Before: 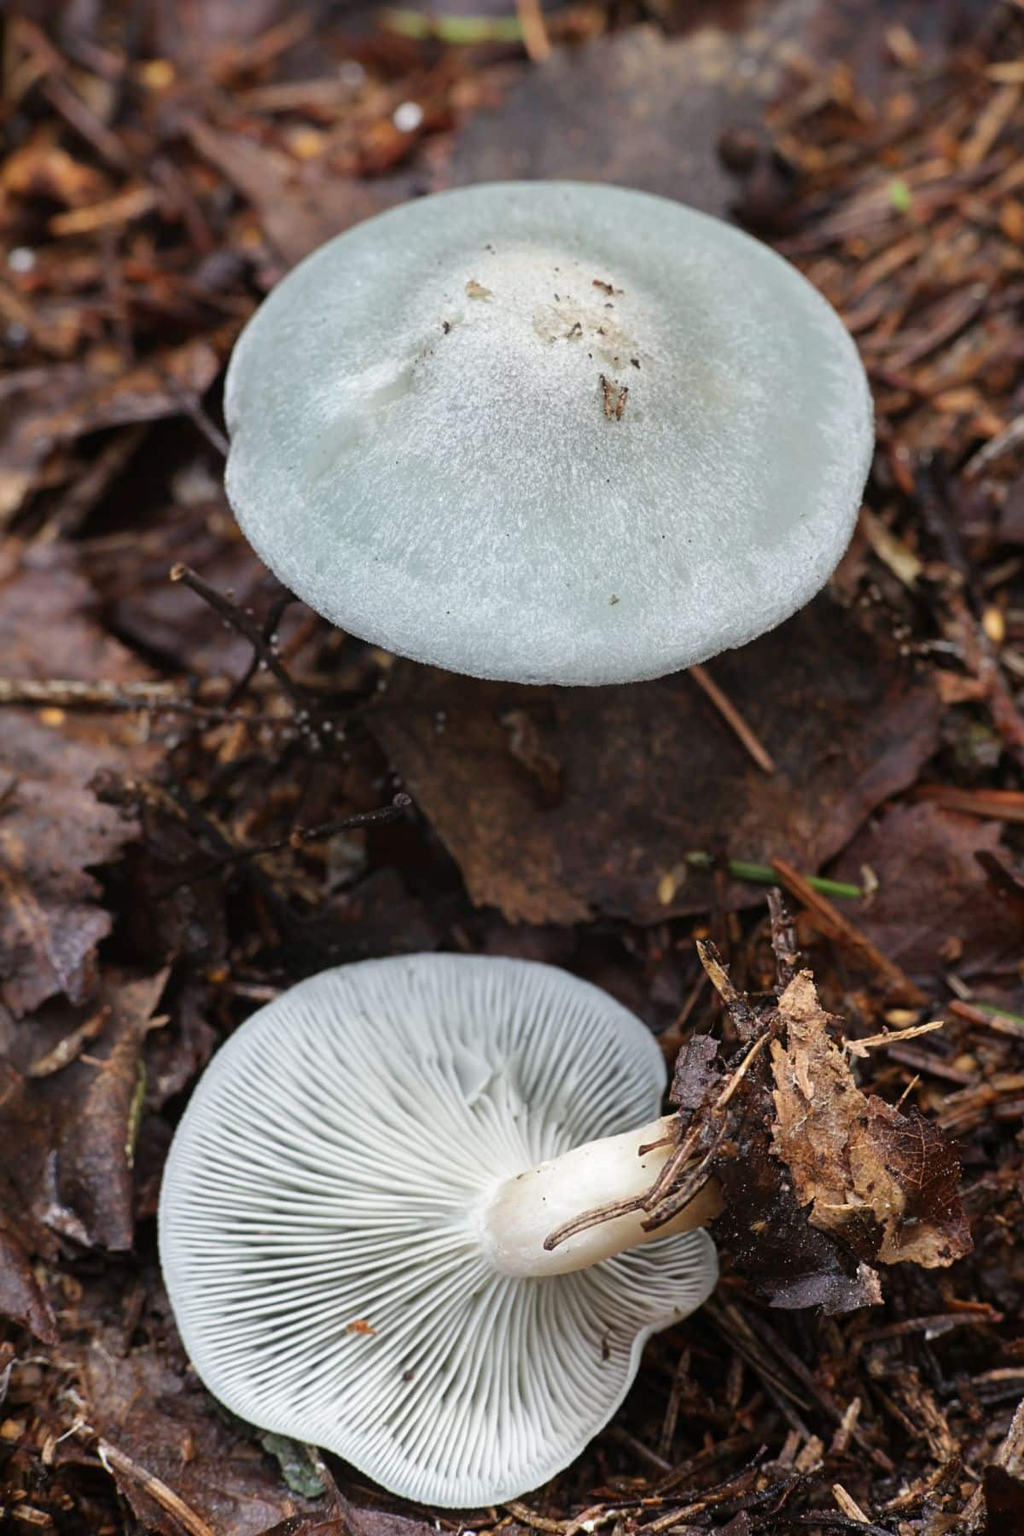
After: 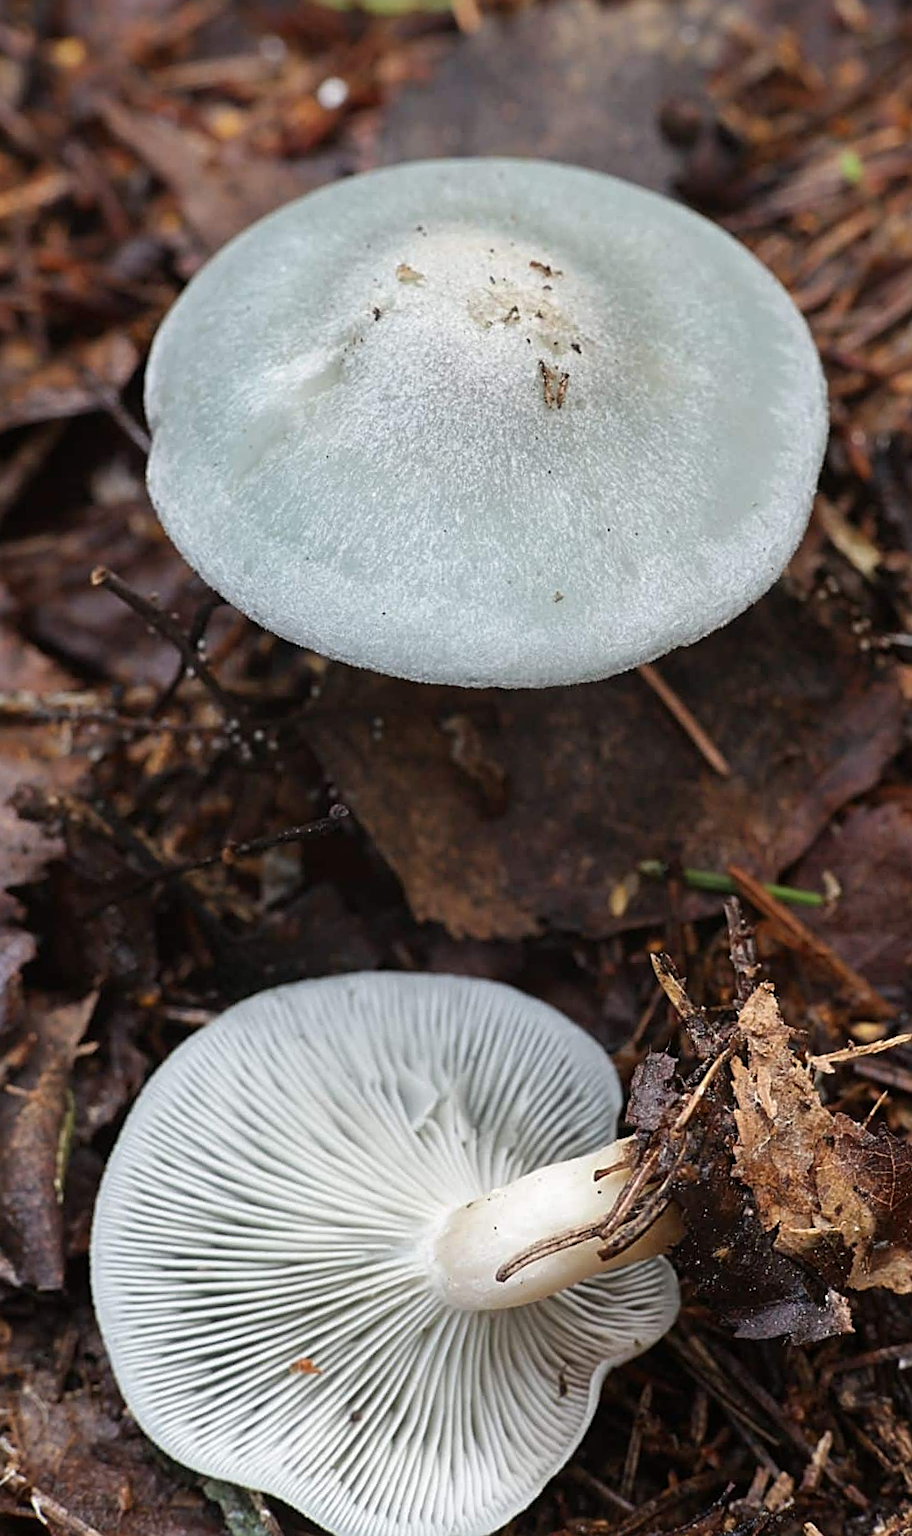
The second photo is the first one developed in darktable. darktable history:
sharpen: on, module defaults
rotate and perspective: rotation -1°, crop left 0.011, crop right 0.989, crop top 0.025, crop bottom 0.975
crop: left 8.026%, right 7.374%
